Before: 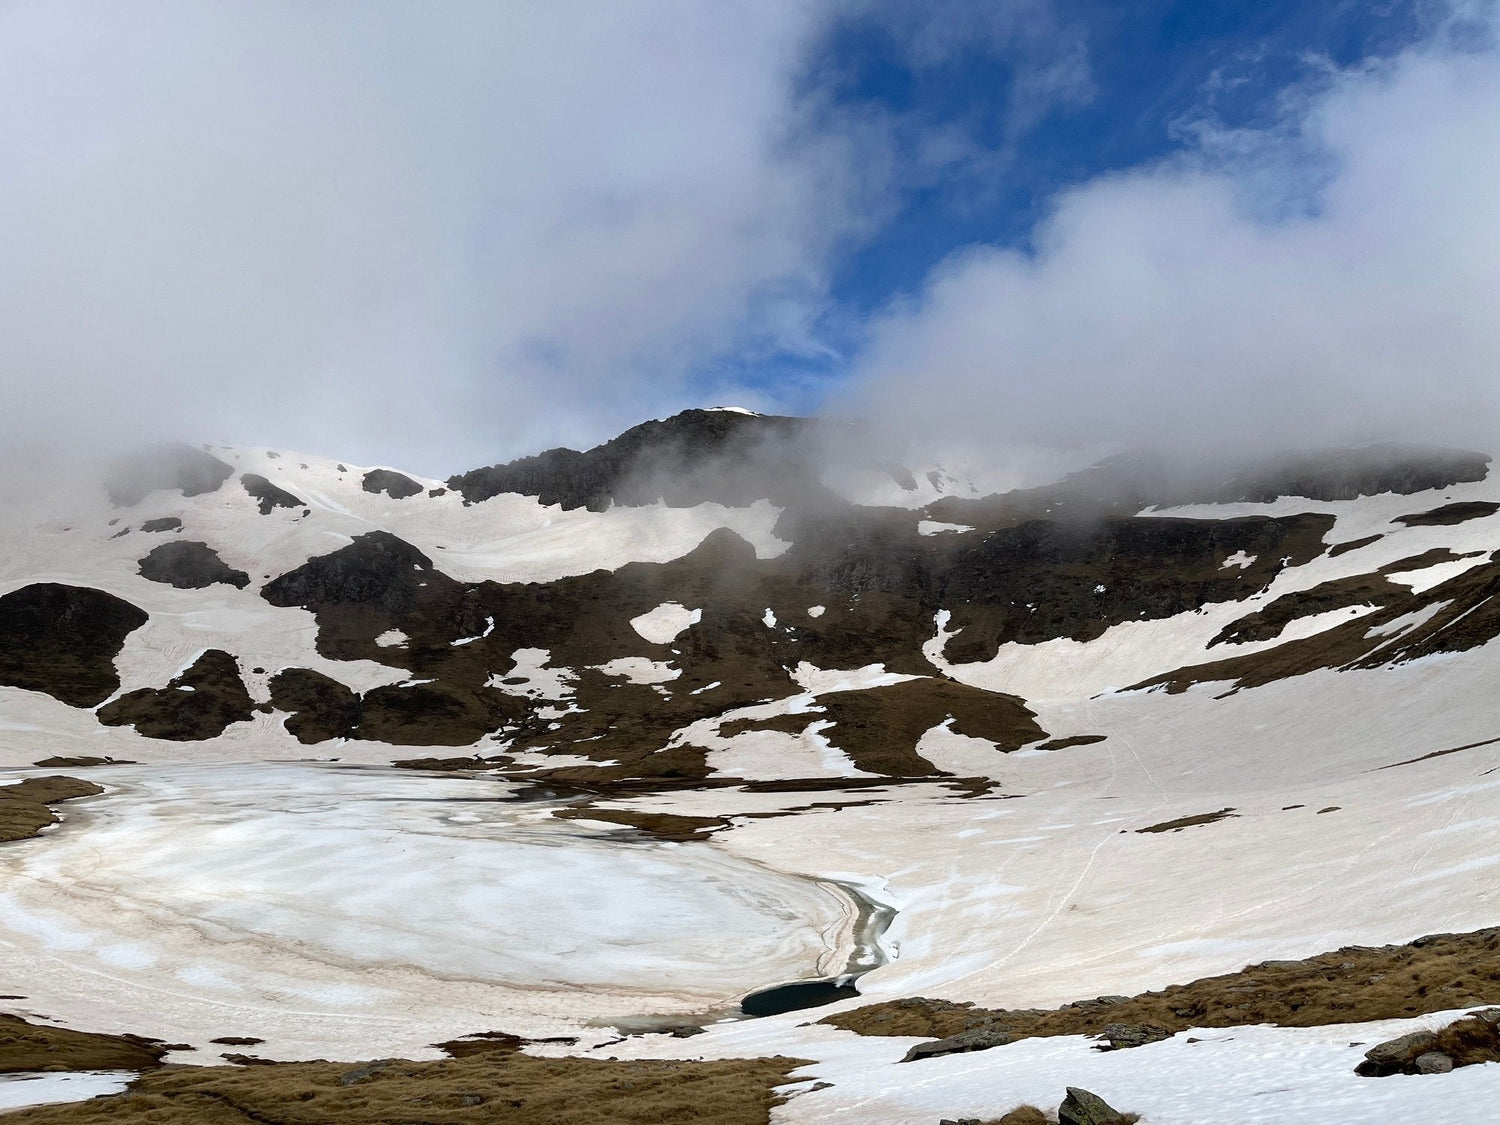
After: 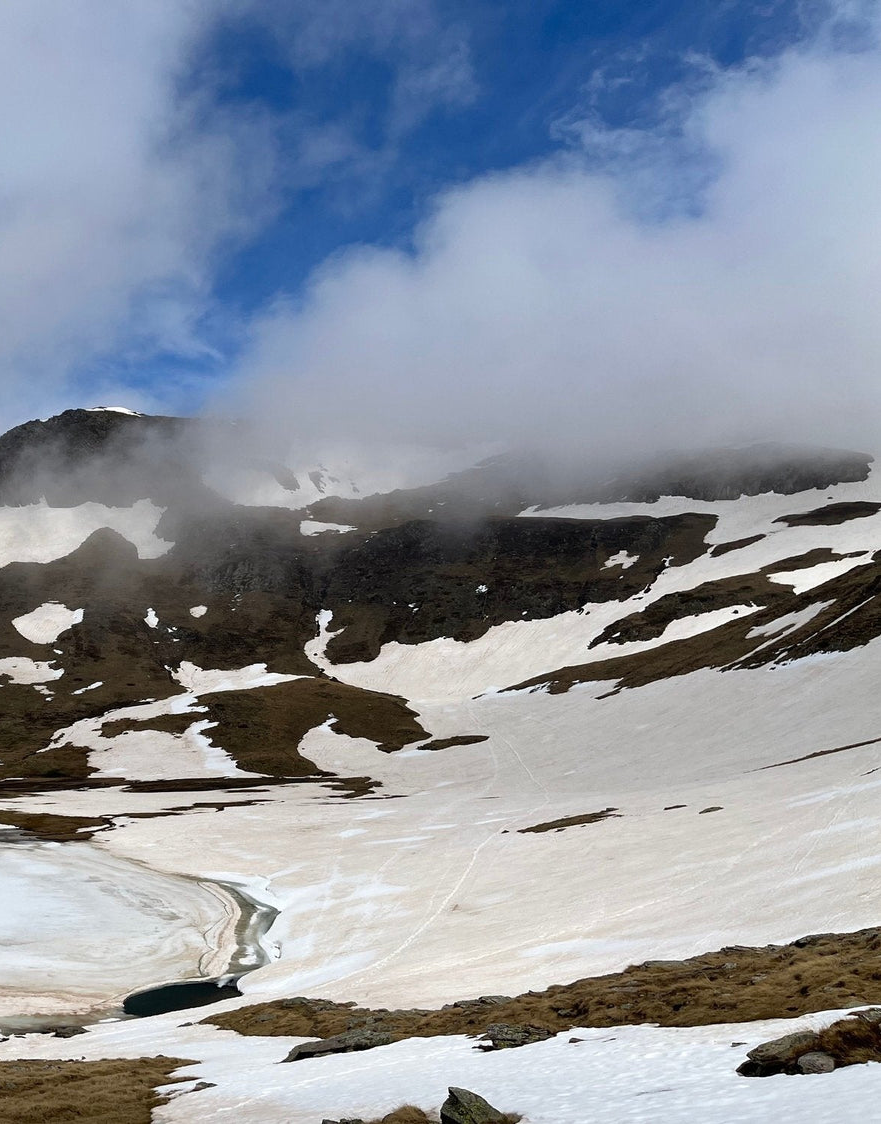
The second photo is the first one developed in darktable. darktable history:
crop: left 41.224%
